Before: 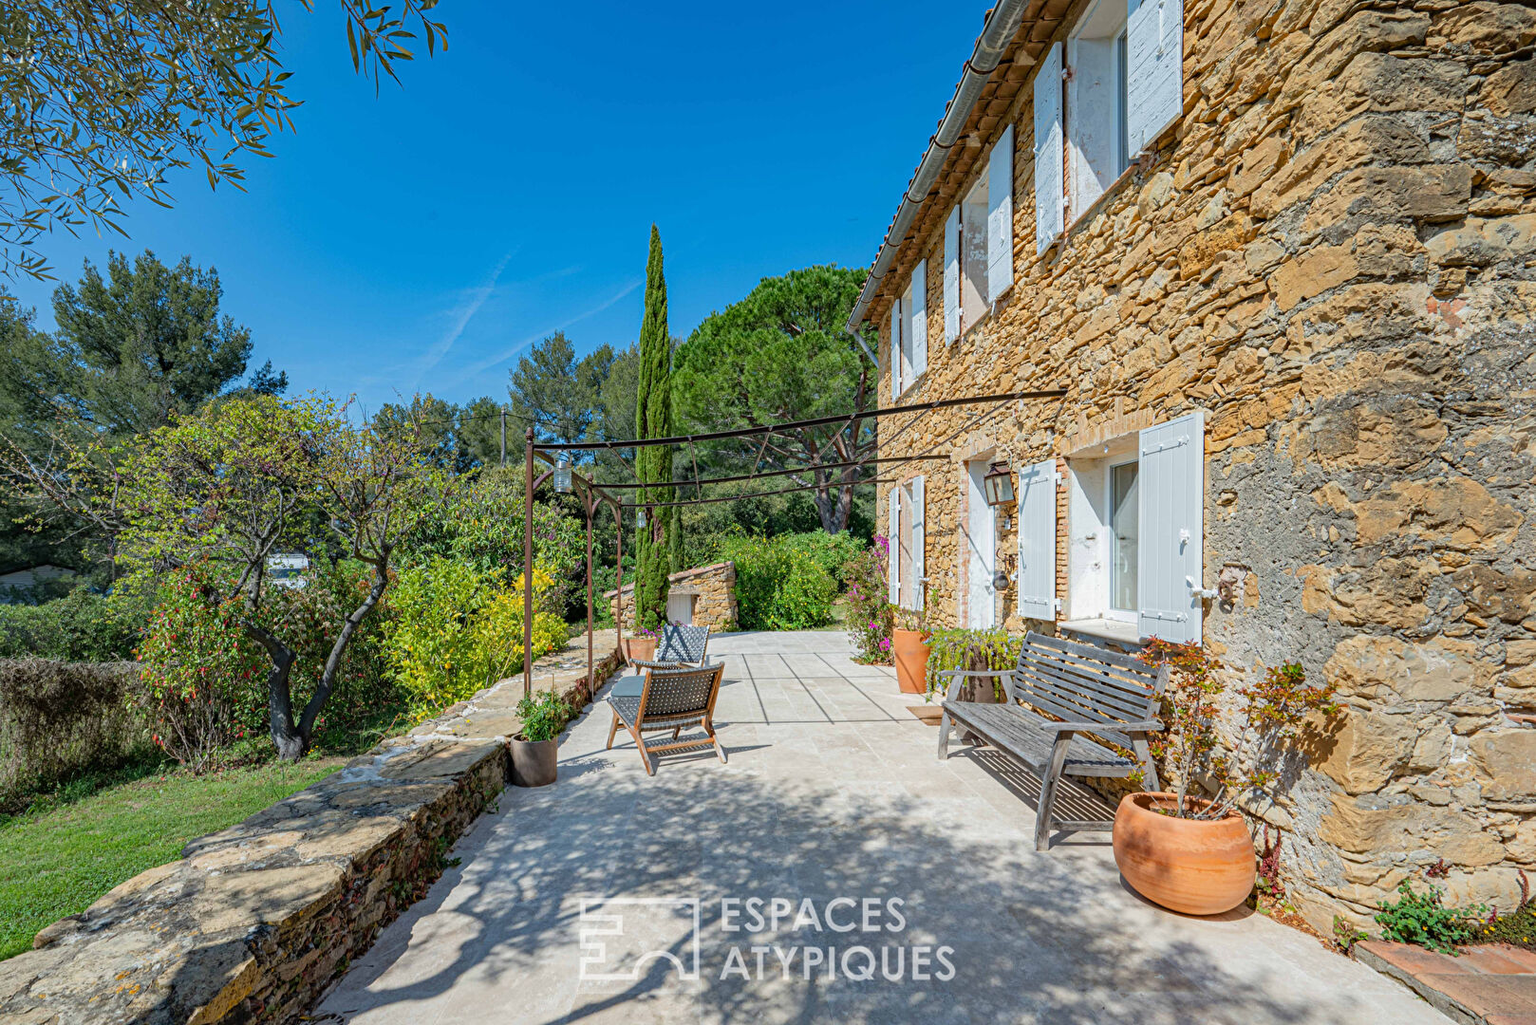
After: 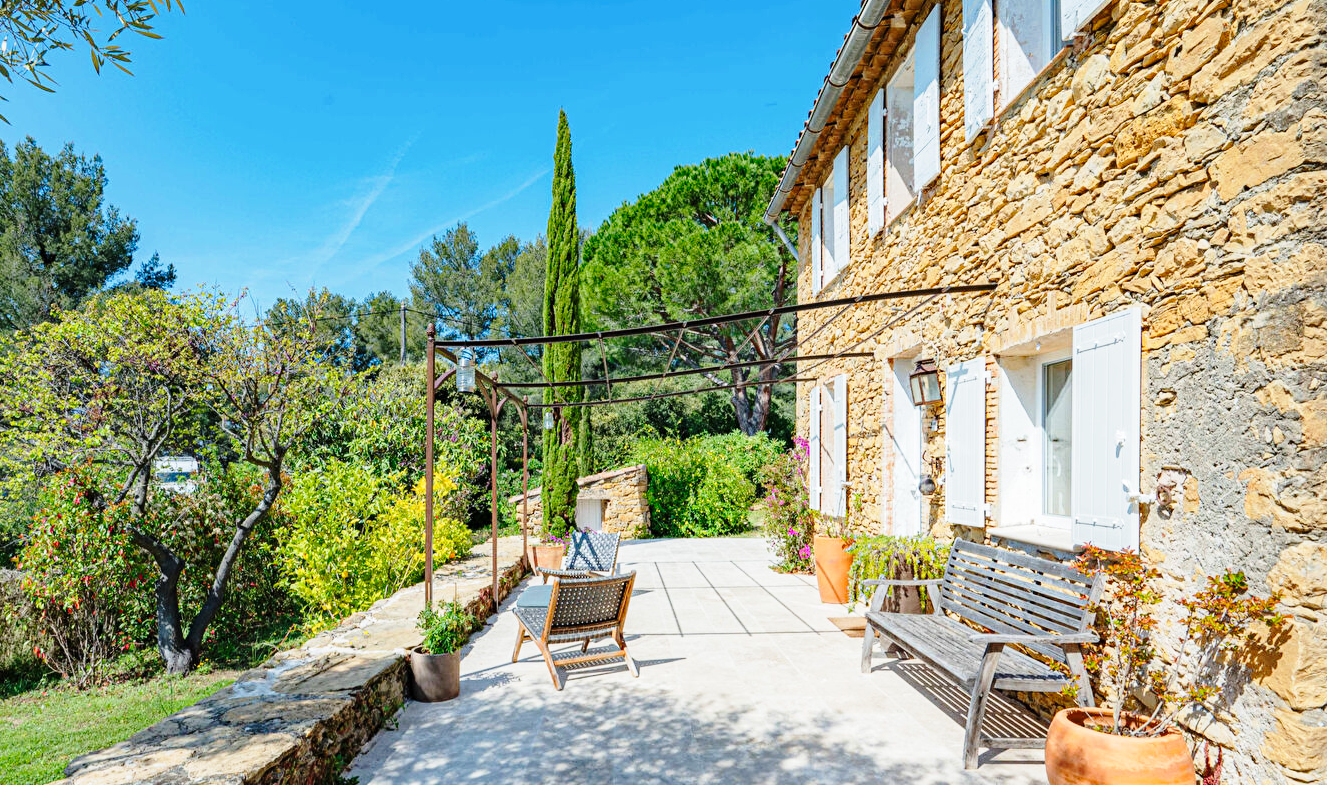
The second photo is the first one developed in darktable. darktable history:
base curve: curves: ch0 [(0, 0) (0.028, 0.03) (0.121, 0.232) (0.46, 0.748) (0.859, 0.968) (1, 1)], preserve colors none
crop: left 7.856%, top 11.836%, right 10.12%, bottom 15.387%
